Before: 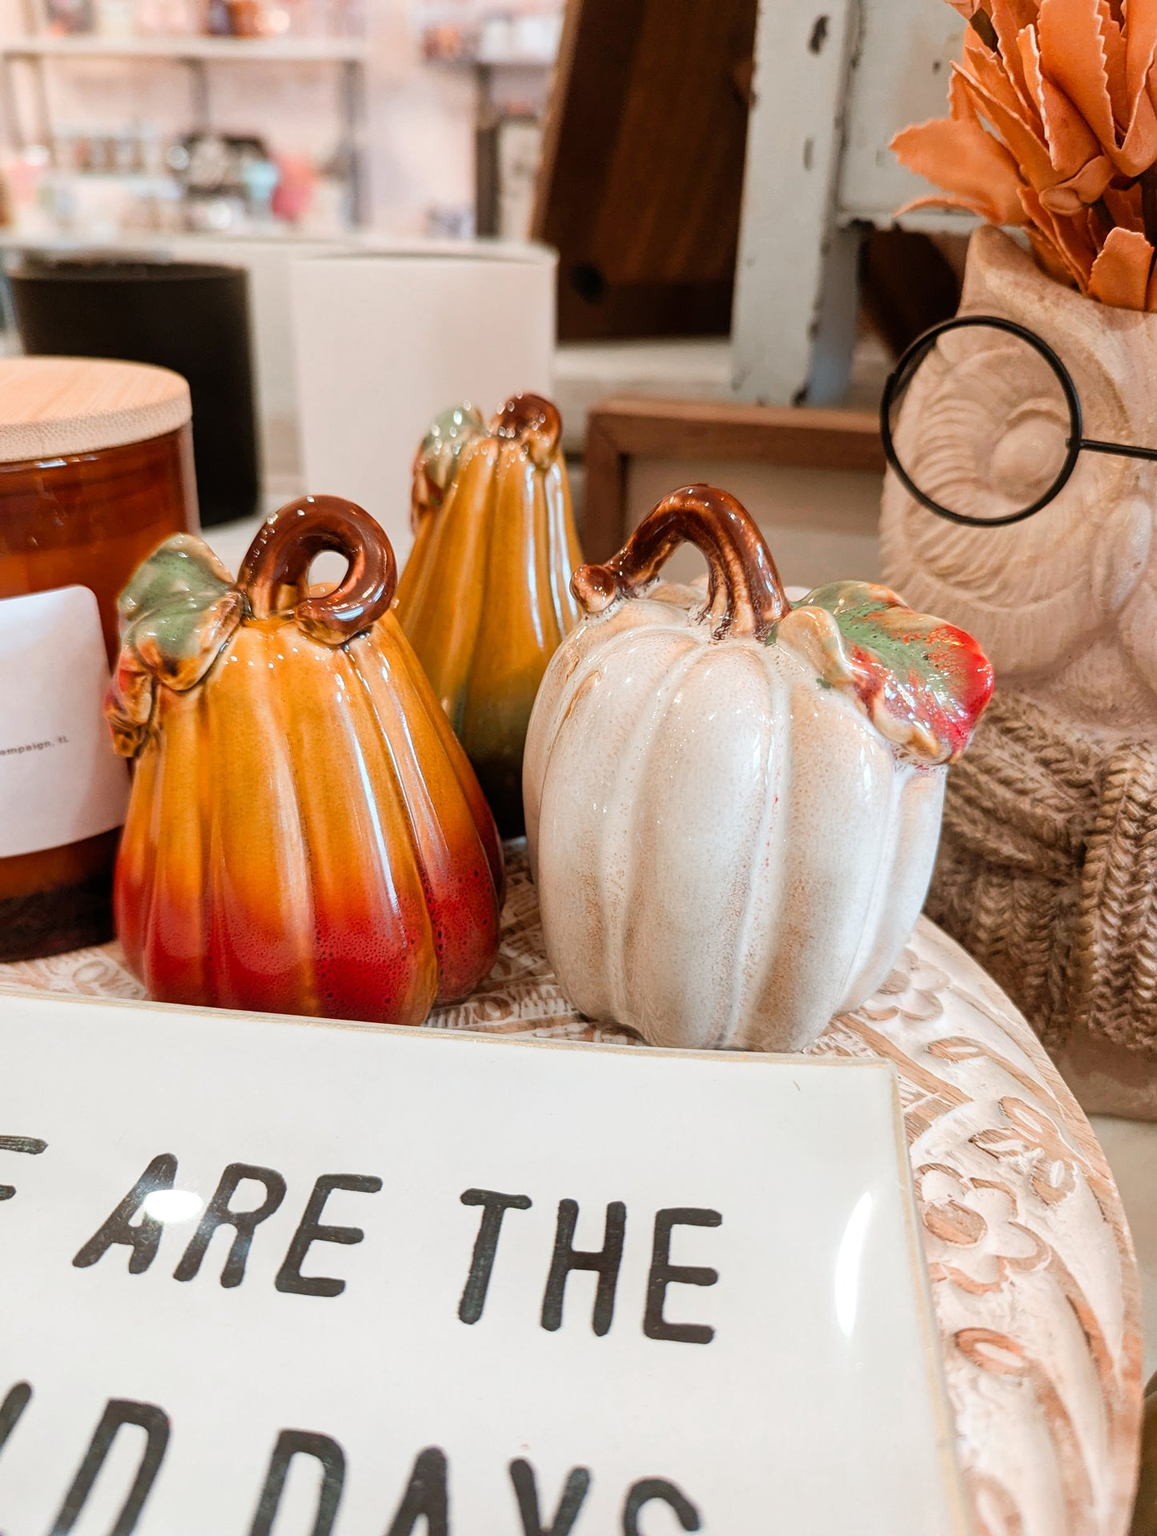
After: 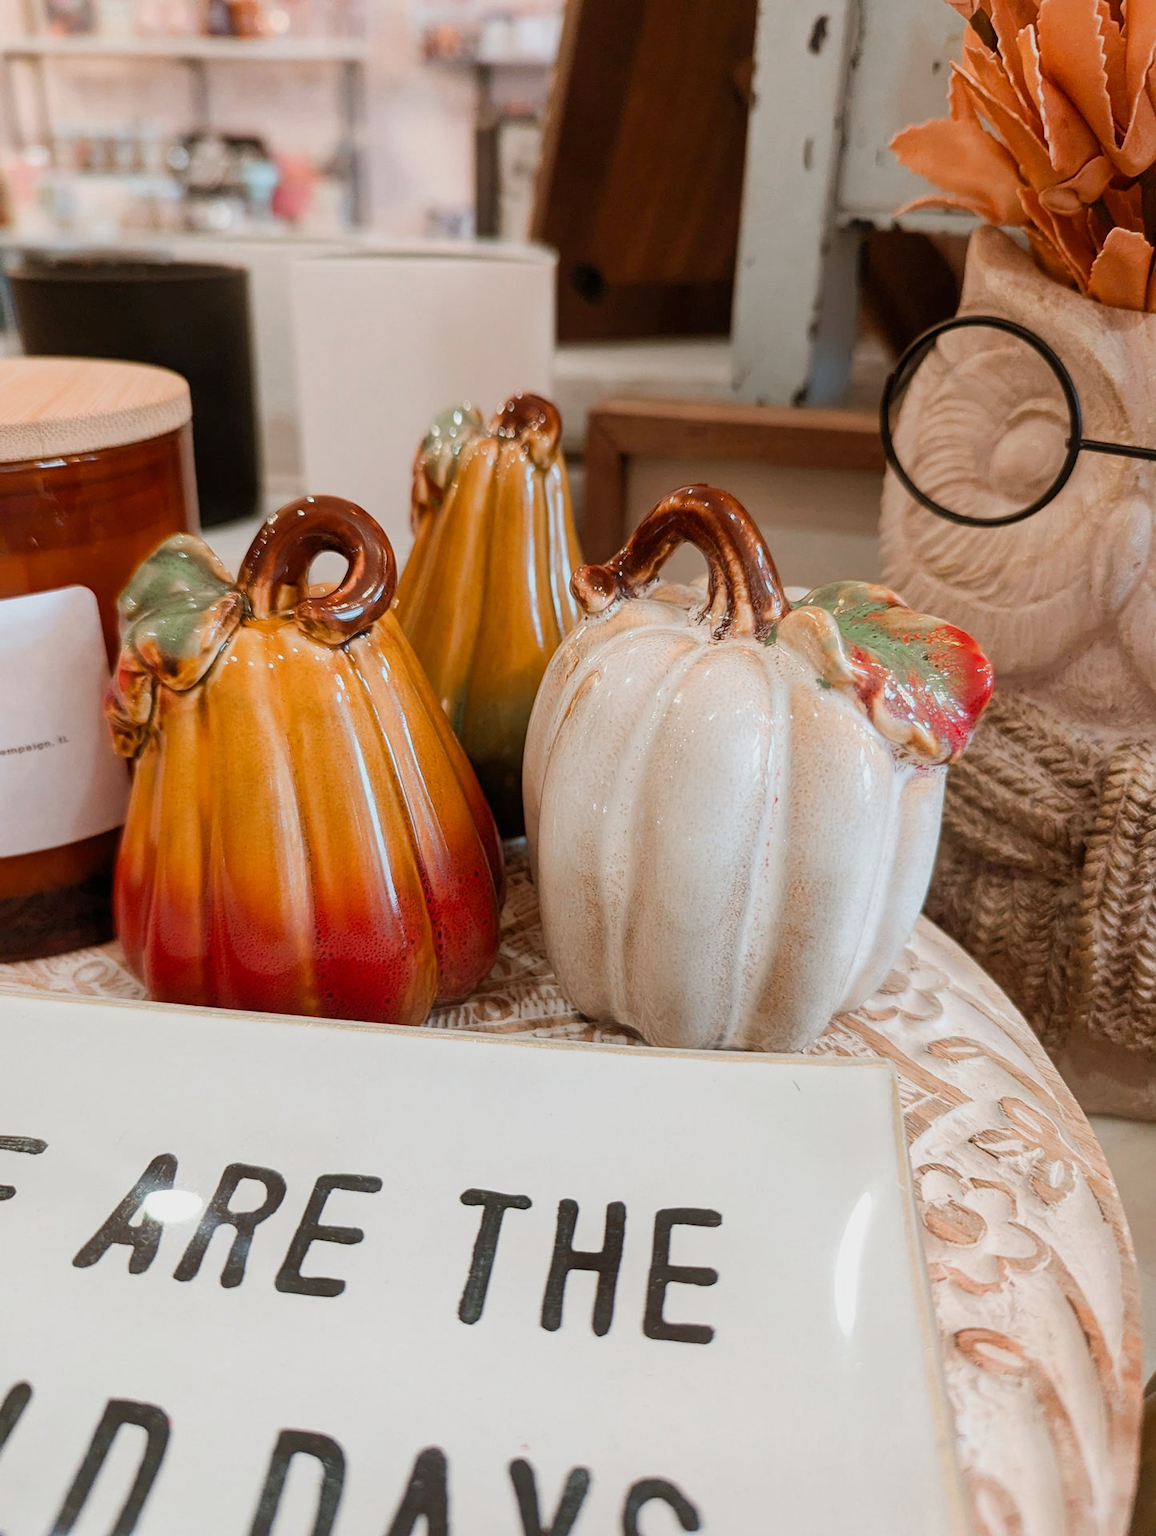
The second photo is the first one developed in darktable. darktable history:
tone equalizer: -8 EV 0.277 EV, -7 EV 0.386 EV, -6 EV 0.419 EV, -5 EV 0.278 EV, -3 EV -0.265 EV, -2 EV -0.393 EV, -1 EV -0.399 EV, +0 EV -0.269 EV
